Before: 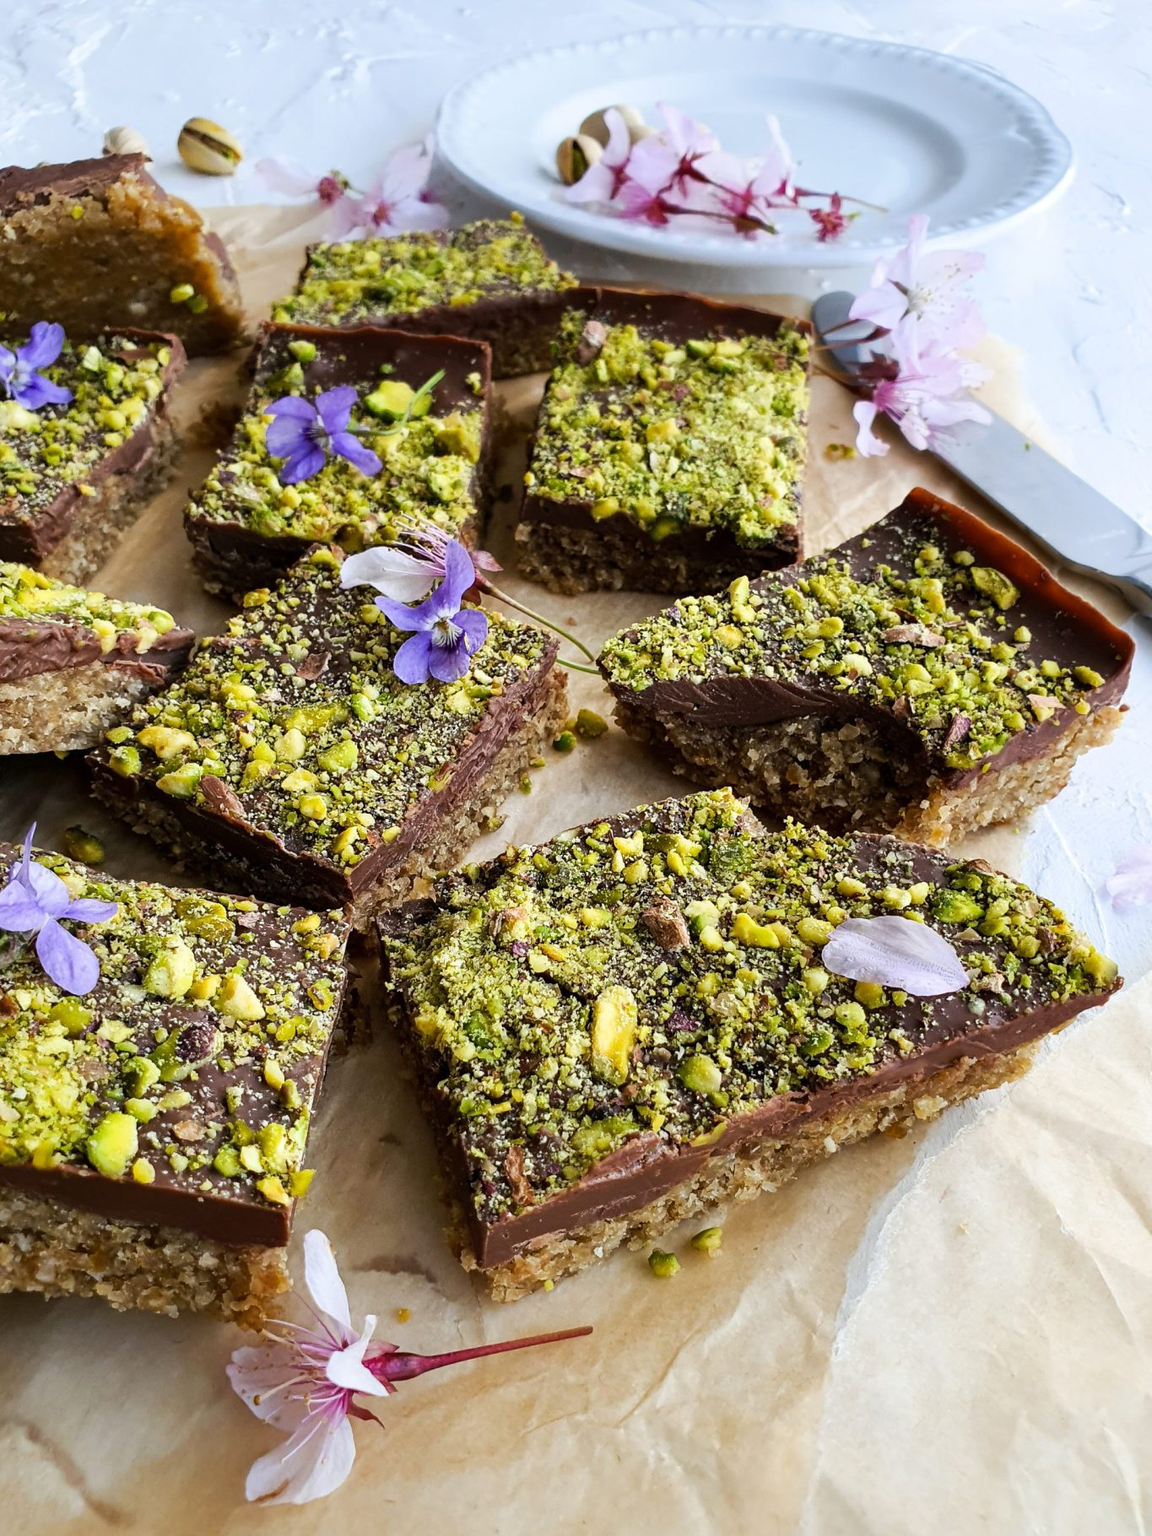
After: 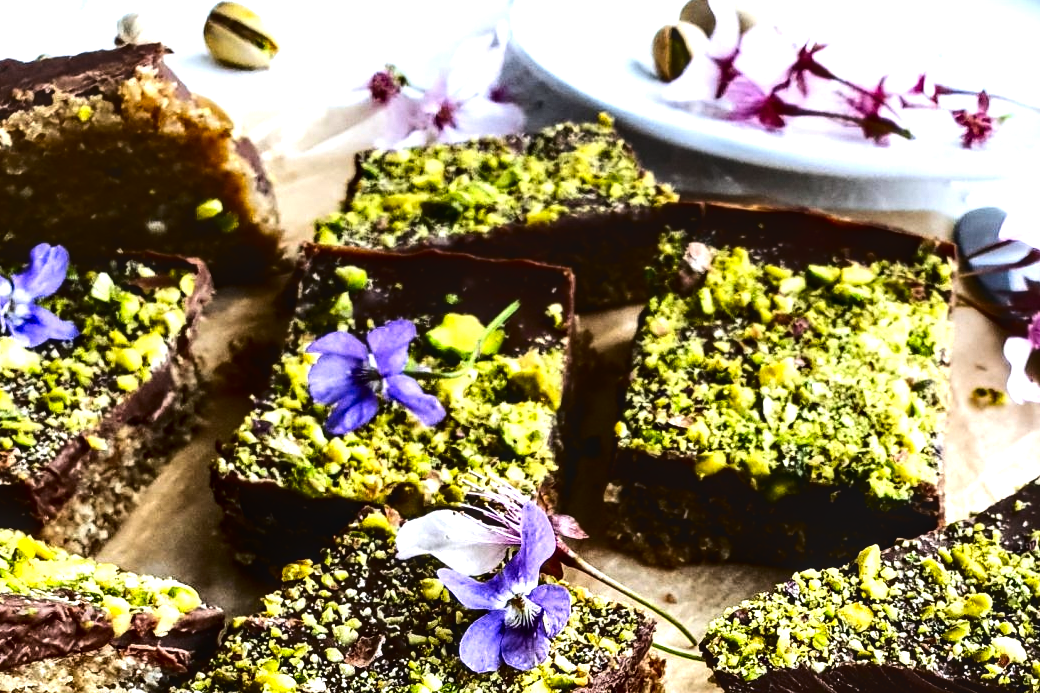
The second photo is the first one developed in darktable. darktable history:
white balance: red 0.988, blue 1.017
contrast brightness saturation: contrast 0.19, brightness -0.24, saturation 0.11
local contrast: detail 130%
tone equalizer: -8 EV -1.08 EV, -7 EV -1.01 EV, -6 EV -0.867 EV, -5 EV -0.578 EV, -3 EV 0.578 EV, -2 EV 0.867 EV, -1 EV 1.01 EV, +0 EV 1.08 EV, edges refinement/feathering 500, mask exposure compensation -1.57 EV, preserve details no
crop: left 0.579%, top 7.627%, right 23.167%, bottom 54.275%
